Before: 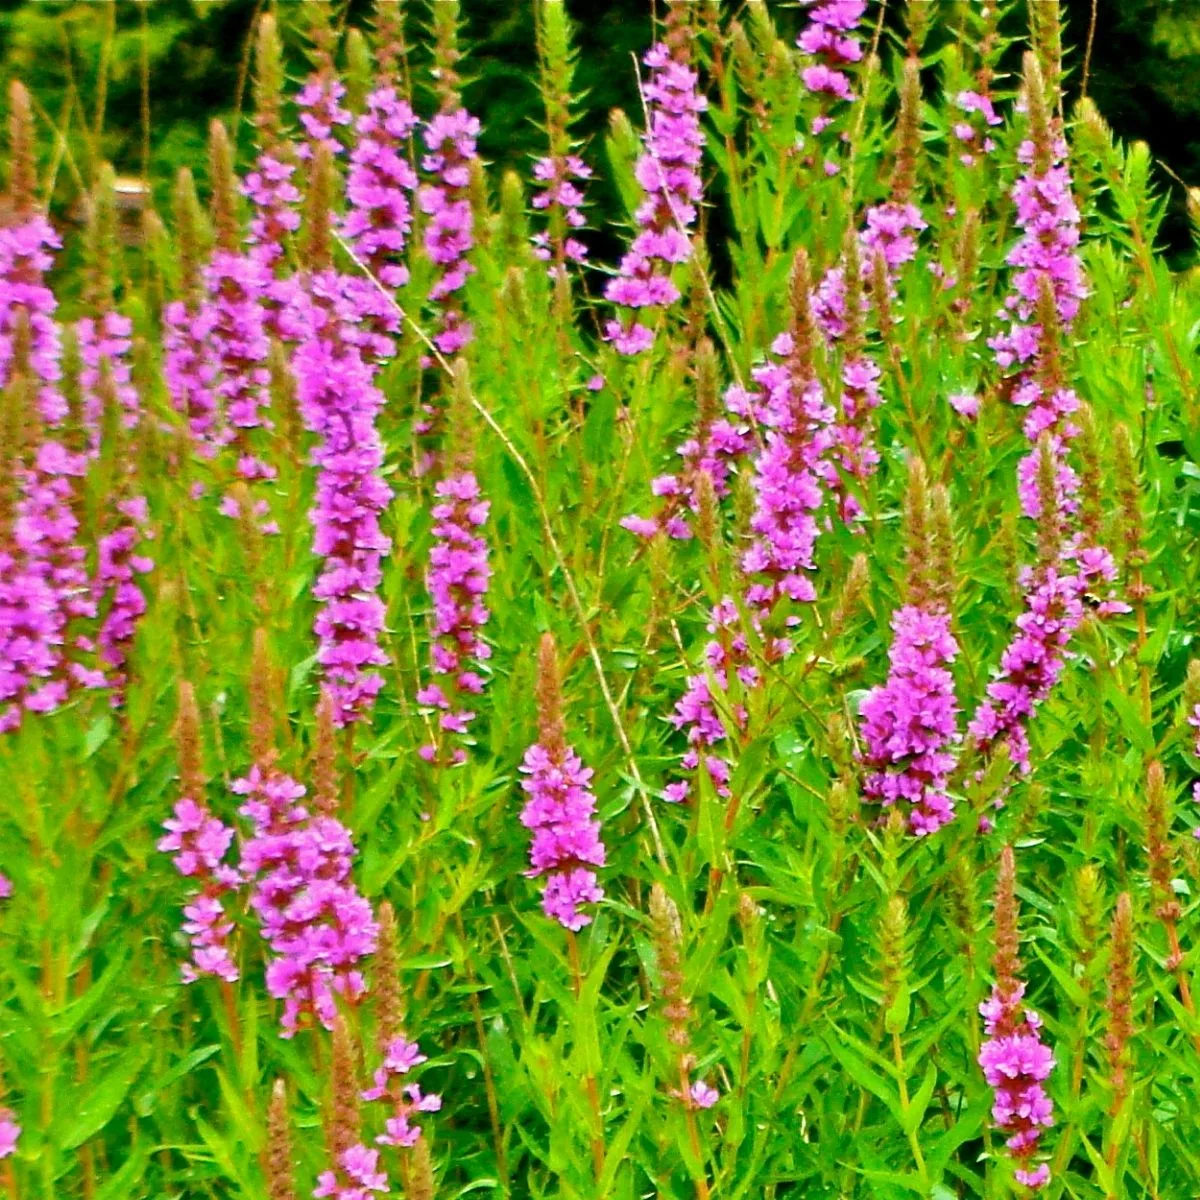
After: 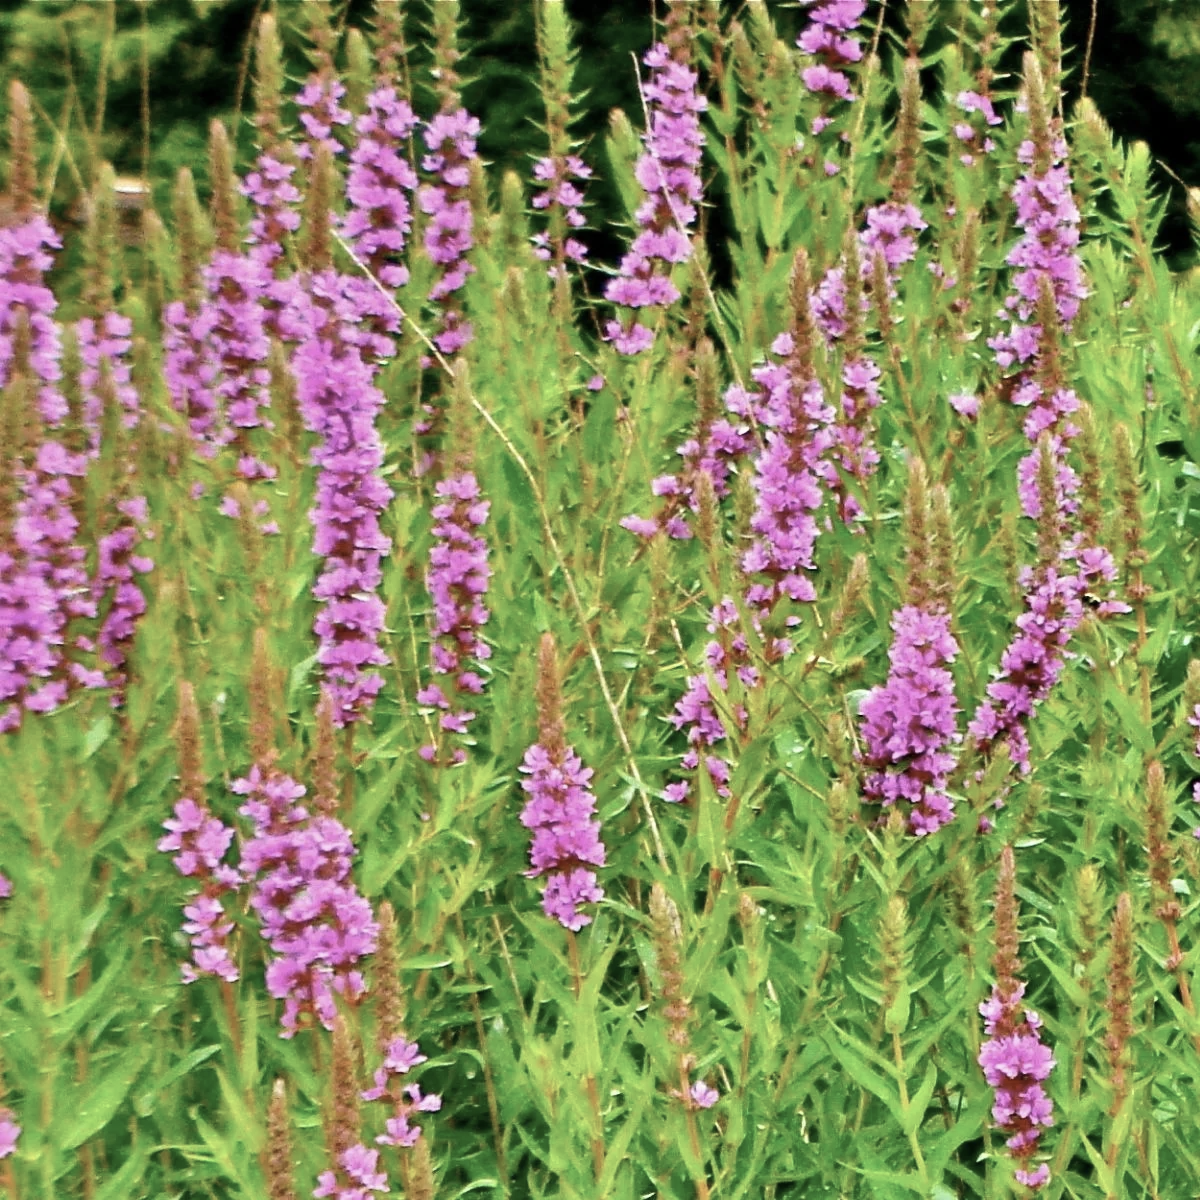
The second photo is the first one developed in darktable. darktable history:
color correction: highlights a* -0.082, highlights b* 0.071
contrast brightness saturation: contrast 0.1, saturation -0.378
